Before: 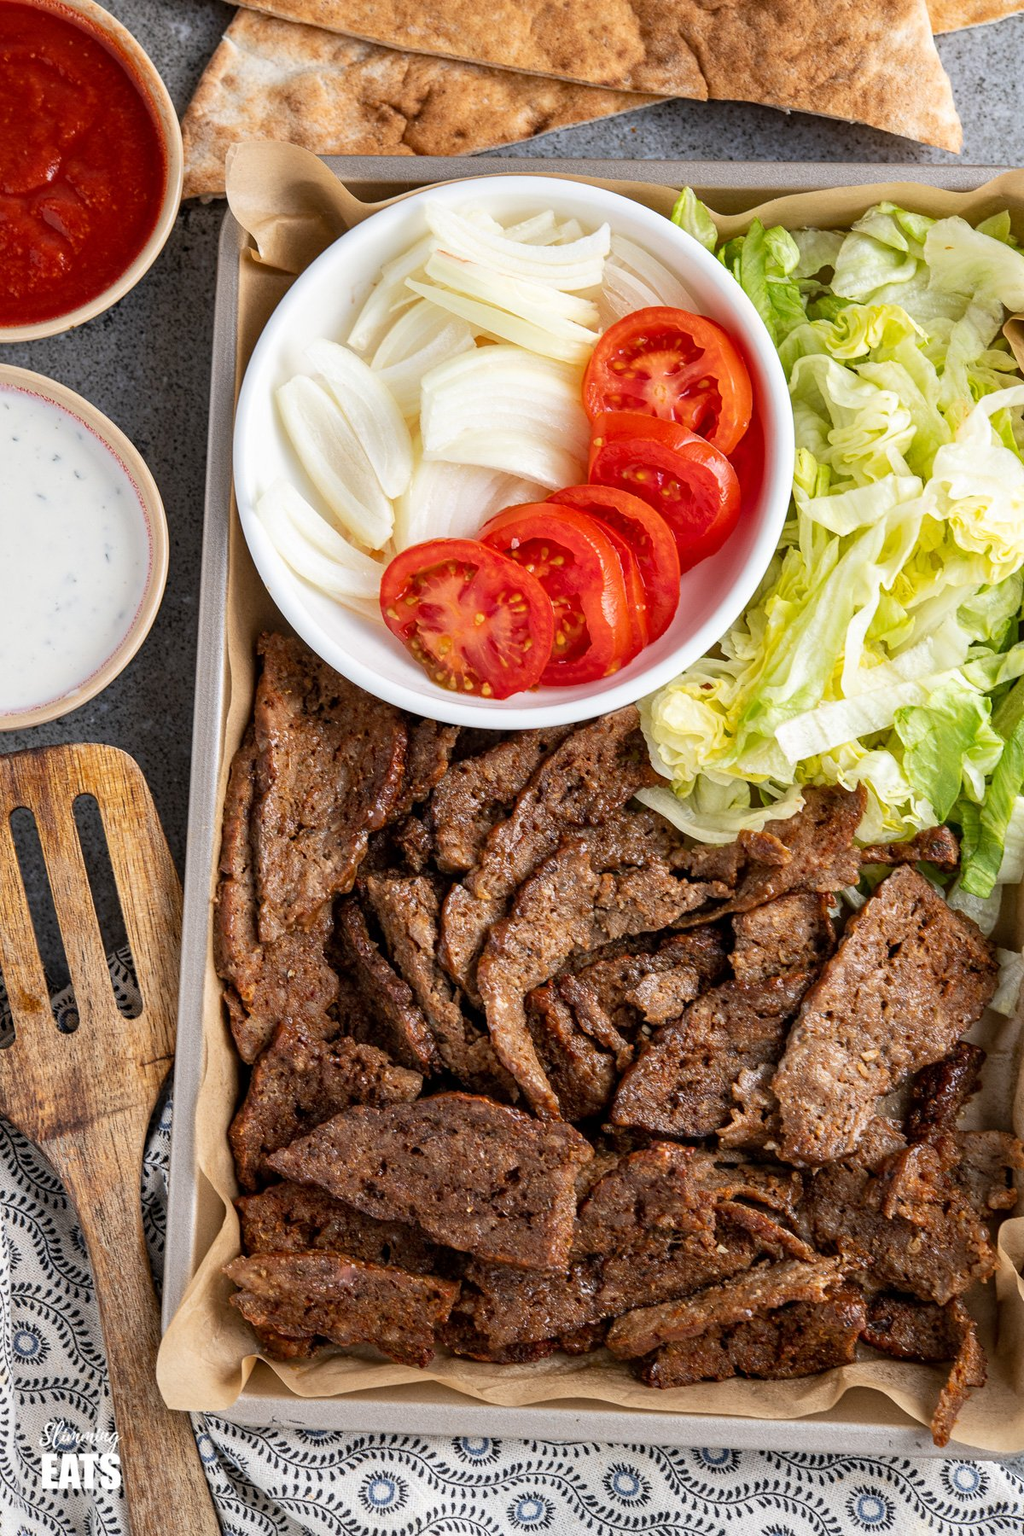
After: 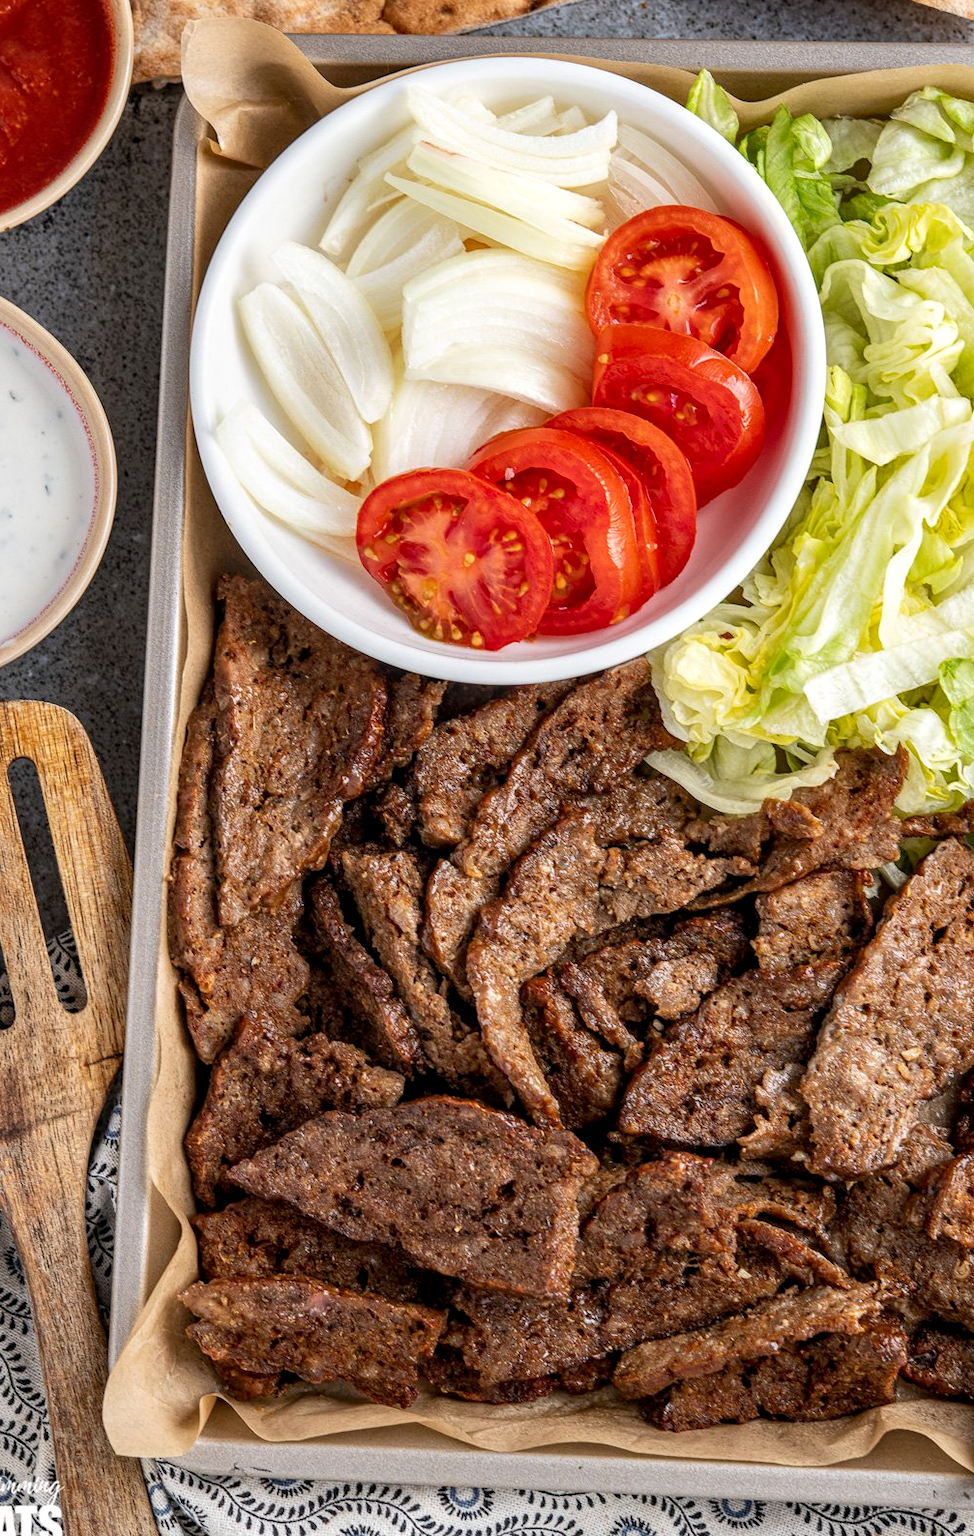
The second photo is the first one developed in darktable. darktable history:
crop: left 6.446%, top 8.188%, right 9.538%, bottom 3.548%
local contrast: on, module defaults
